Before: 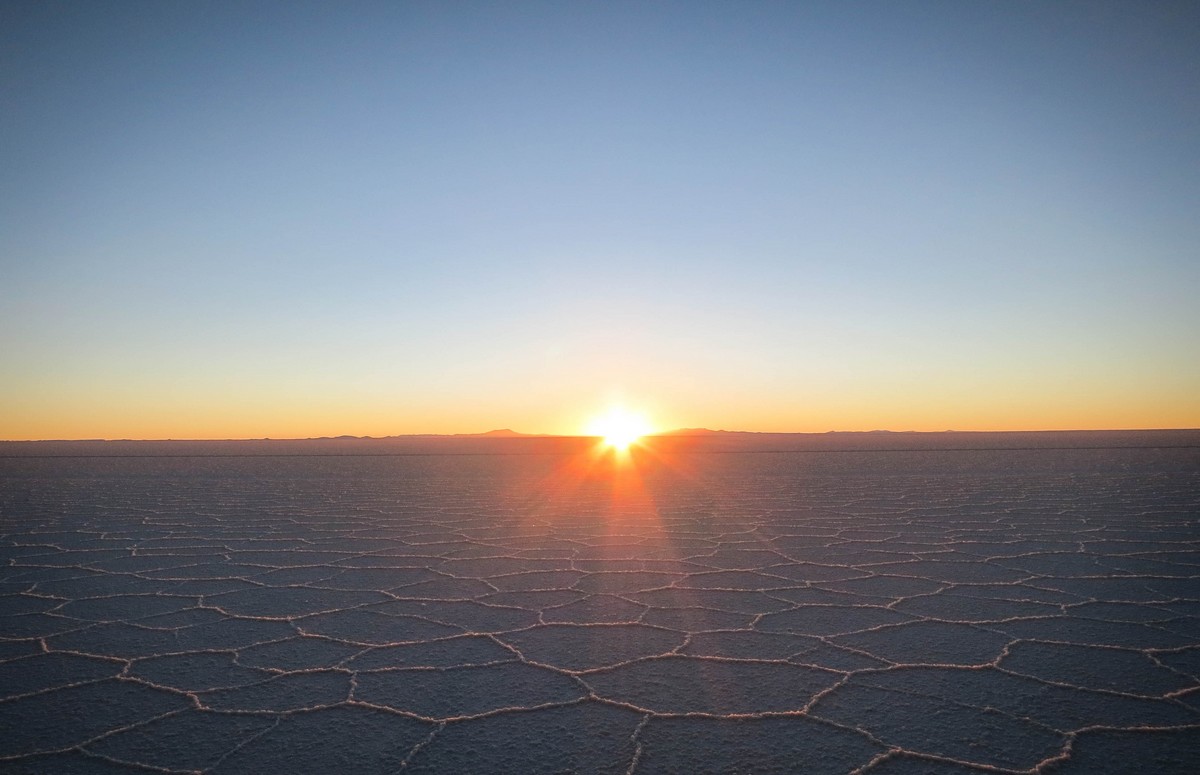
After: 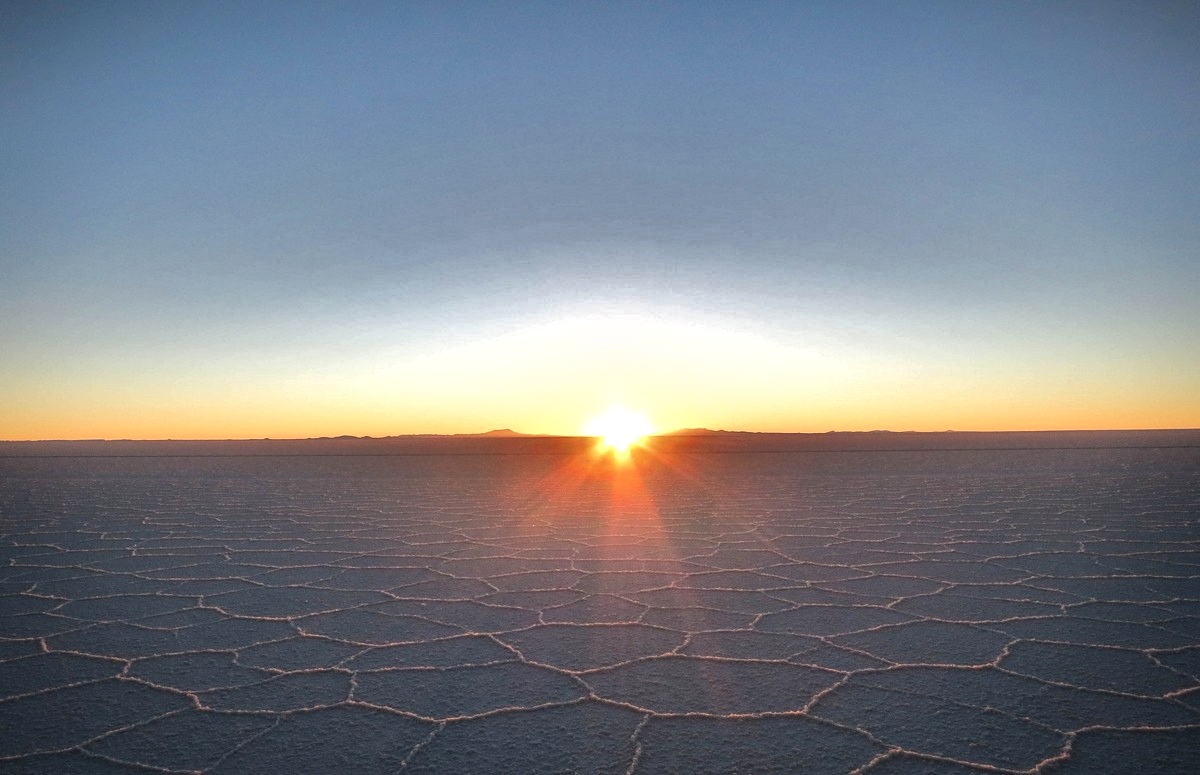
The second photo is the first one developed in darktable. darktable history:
shadows and highlights: shadows 20.9, highlights -81.85, highlights color adjustment 0.4%, soften with gaussian
exposure: exposure 0.402 EV, compensate highlight preservation false
